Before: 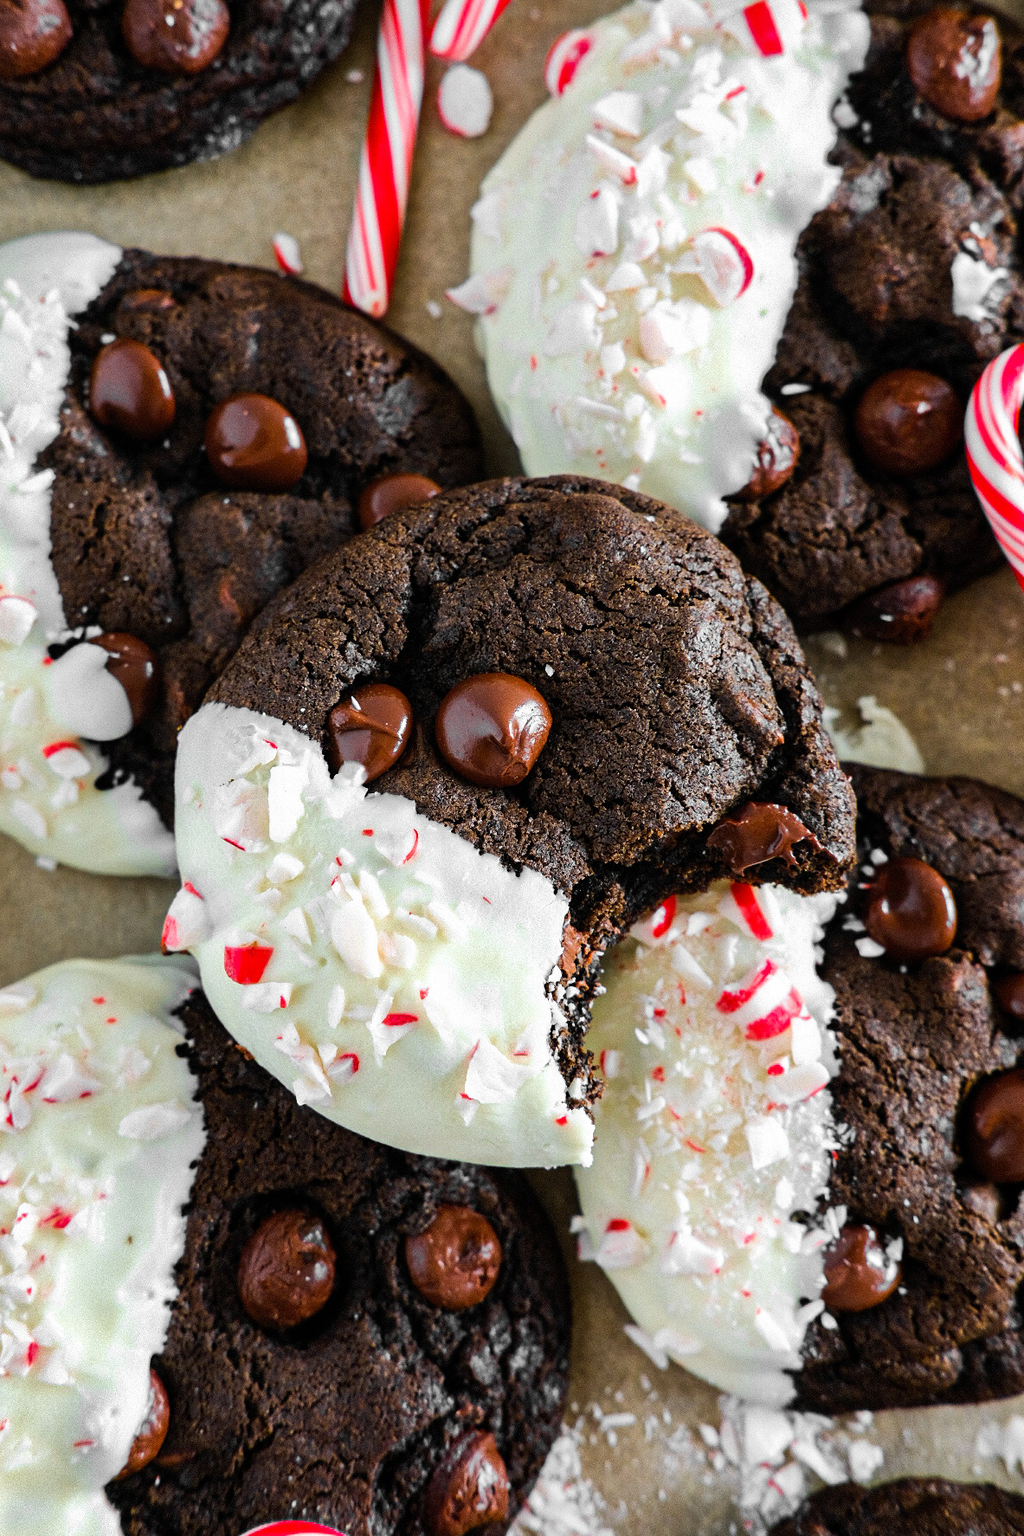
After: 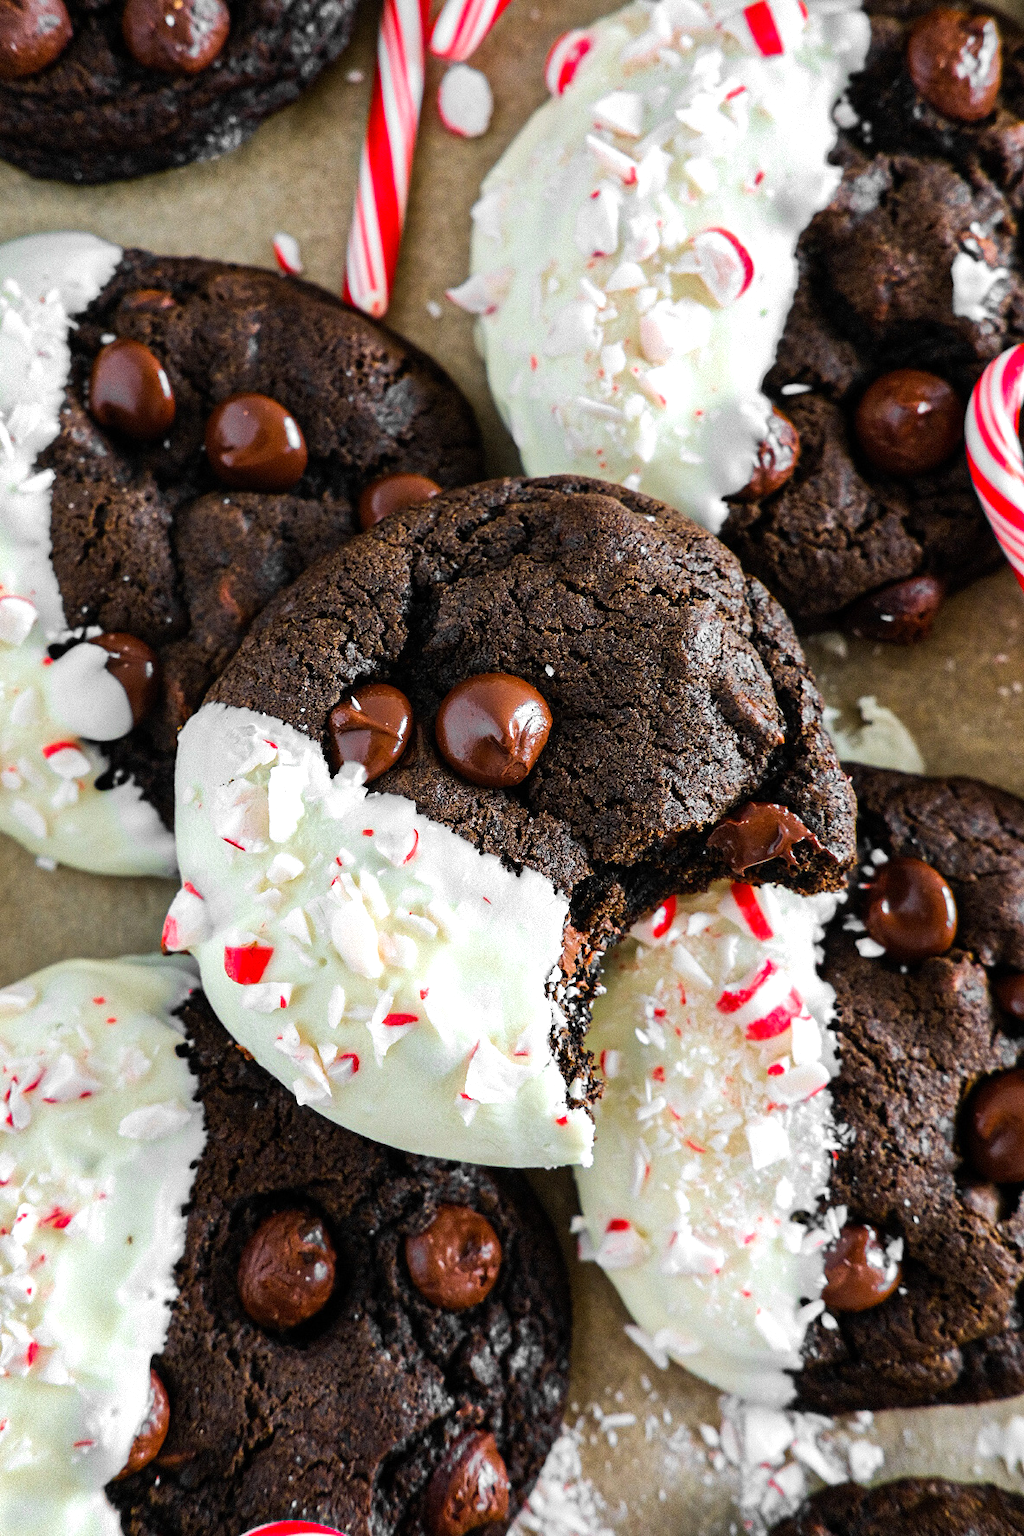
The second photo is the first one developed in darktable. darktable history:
exposure: exposure 0.152 EV, compensate exposure bias true, compensate highlight preservation false
